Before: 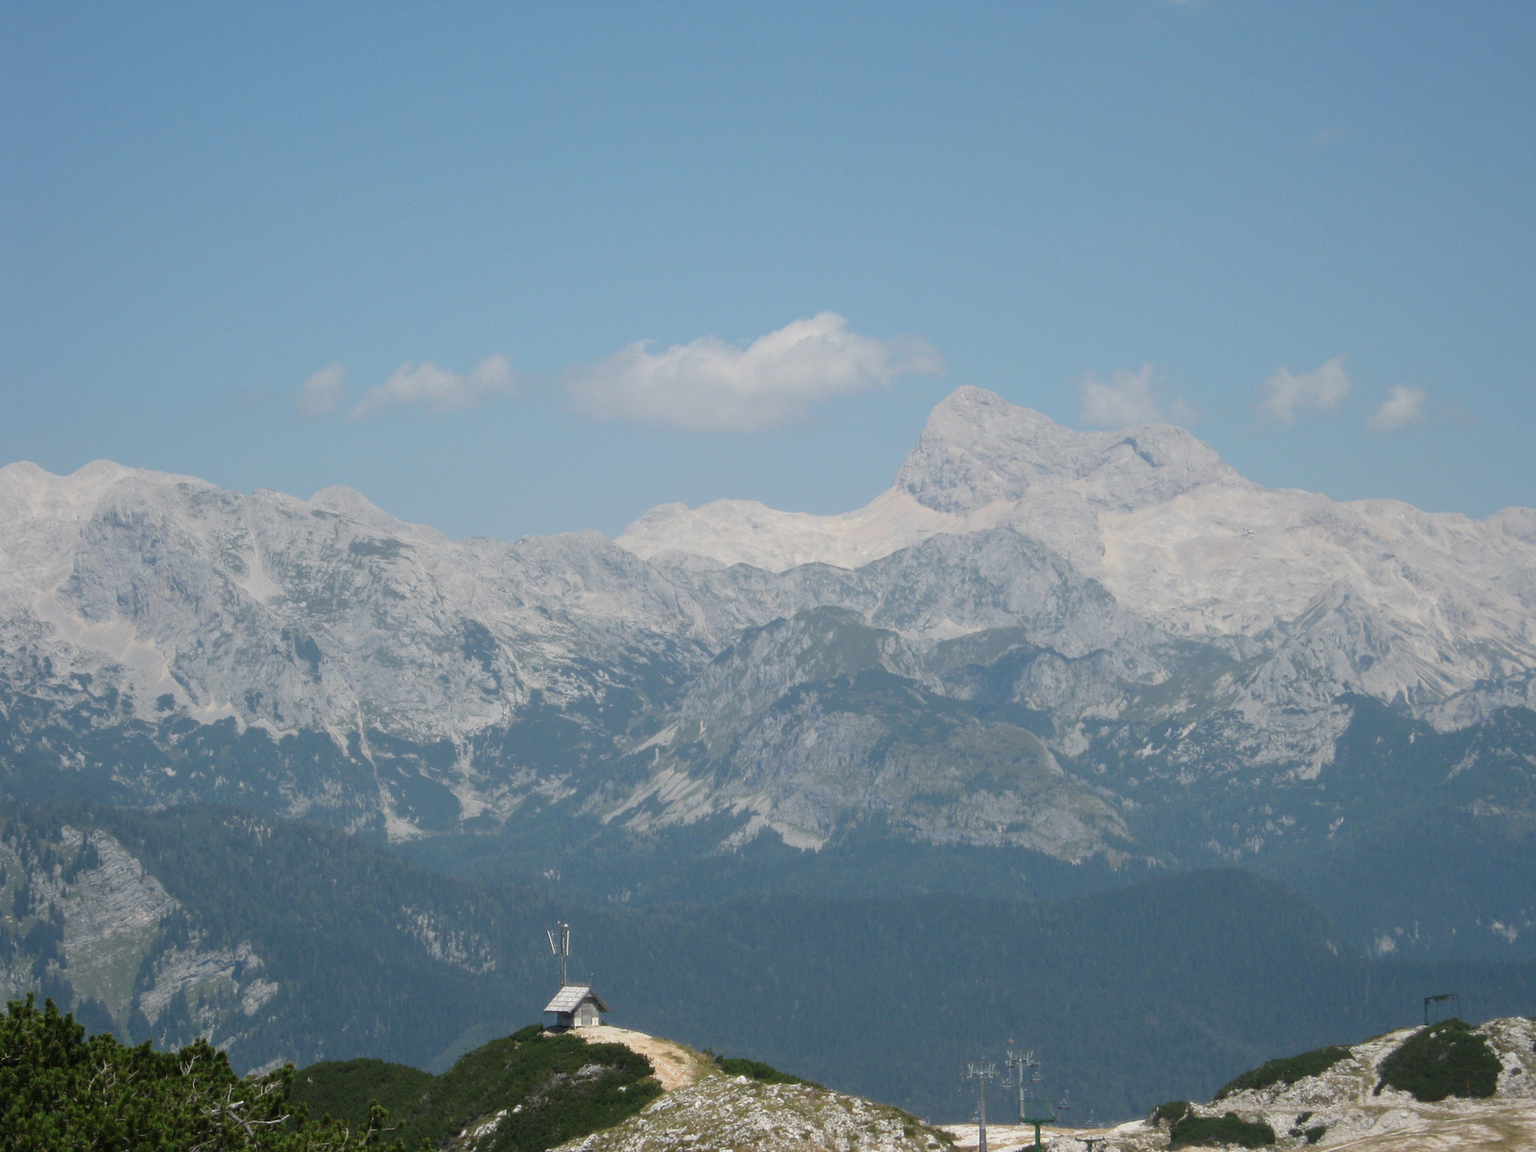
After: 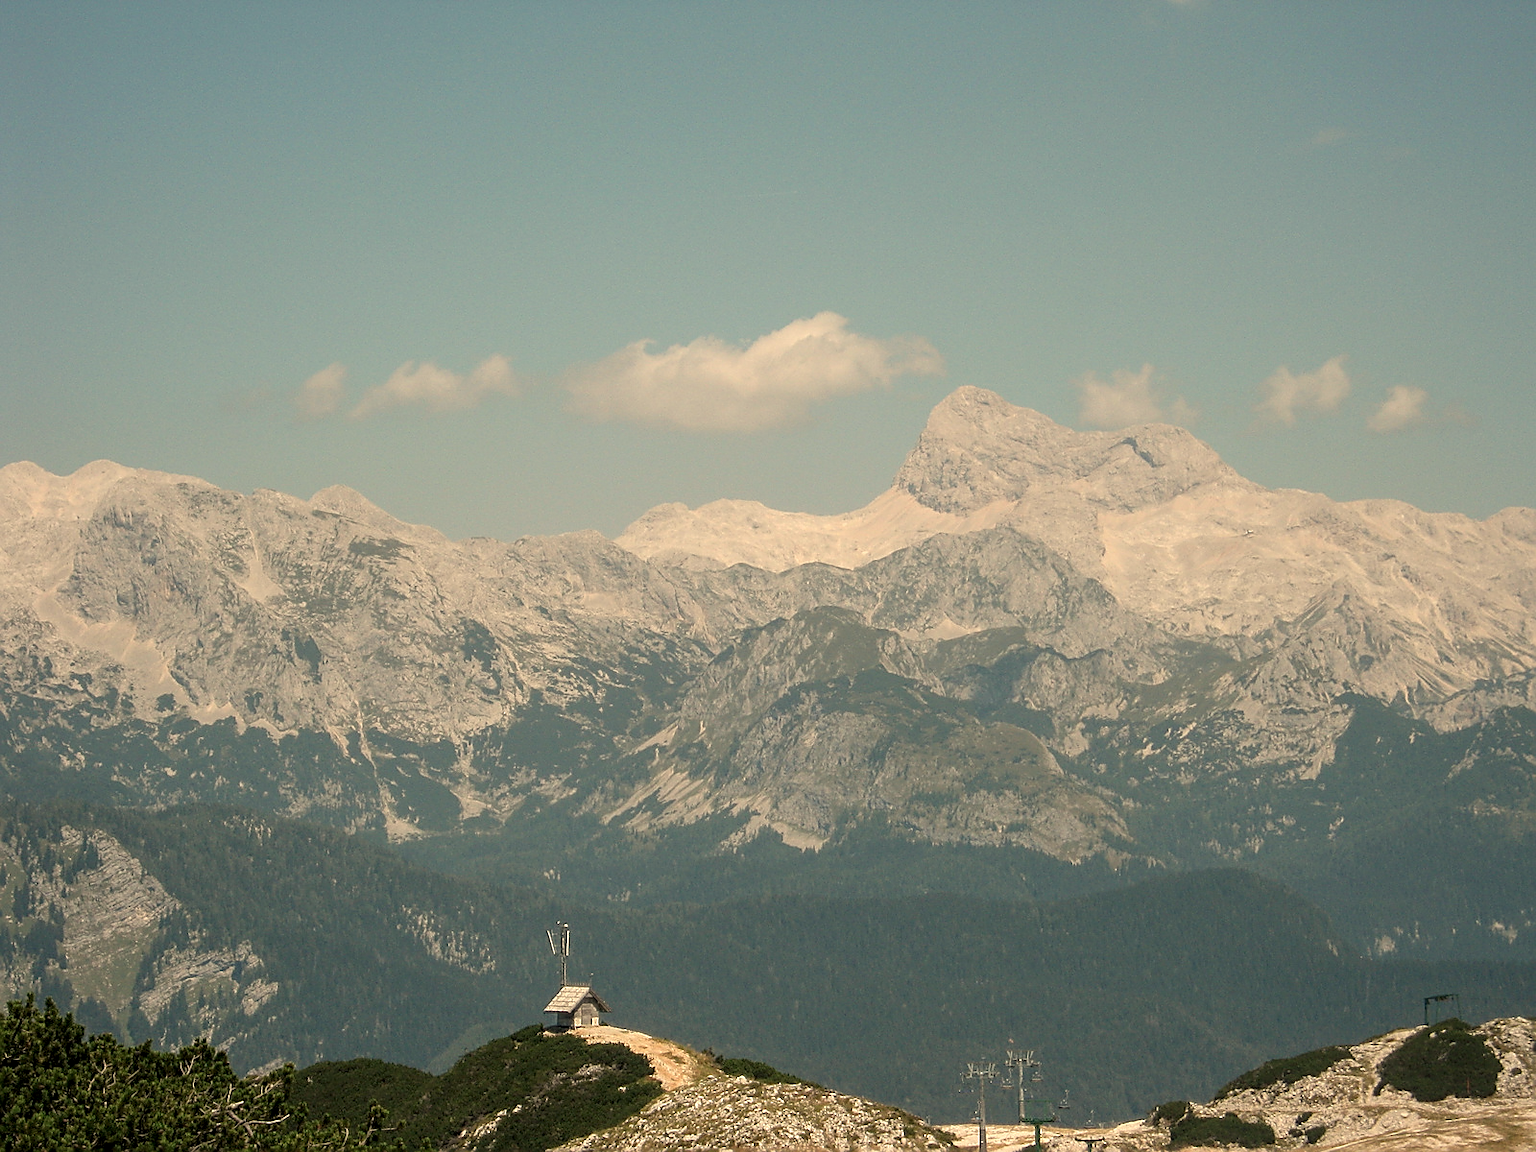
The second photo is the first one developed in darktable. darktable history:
local contrast: detail 130%
white balance: red 1.138, green 0.996, blue 0.812
sharpen: radius 1.4, amount 1.25, threshold 0.7
